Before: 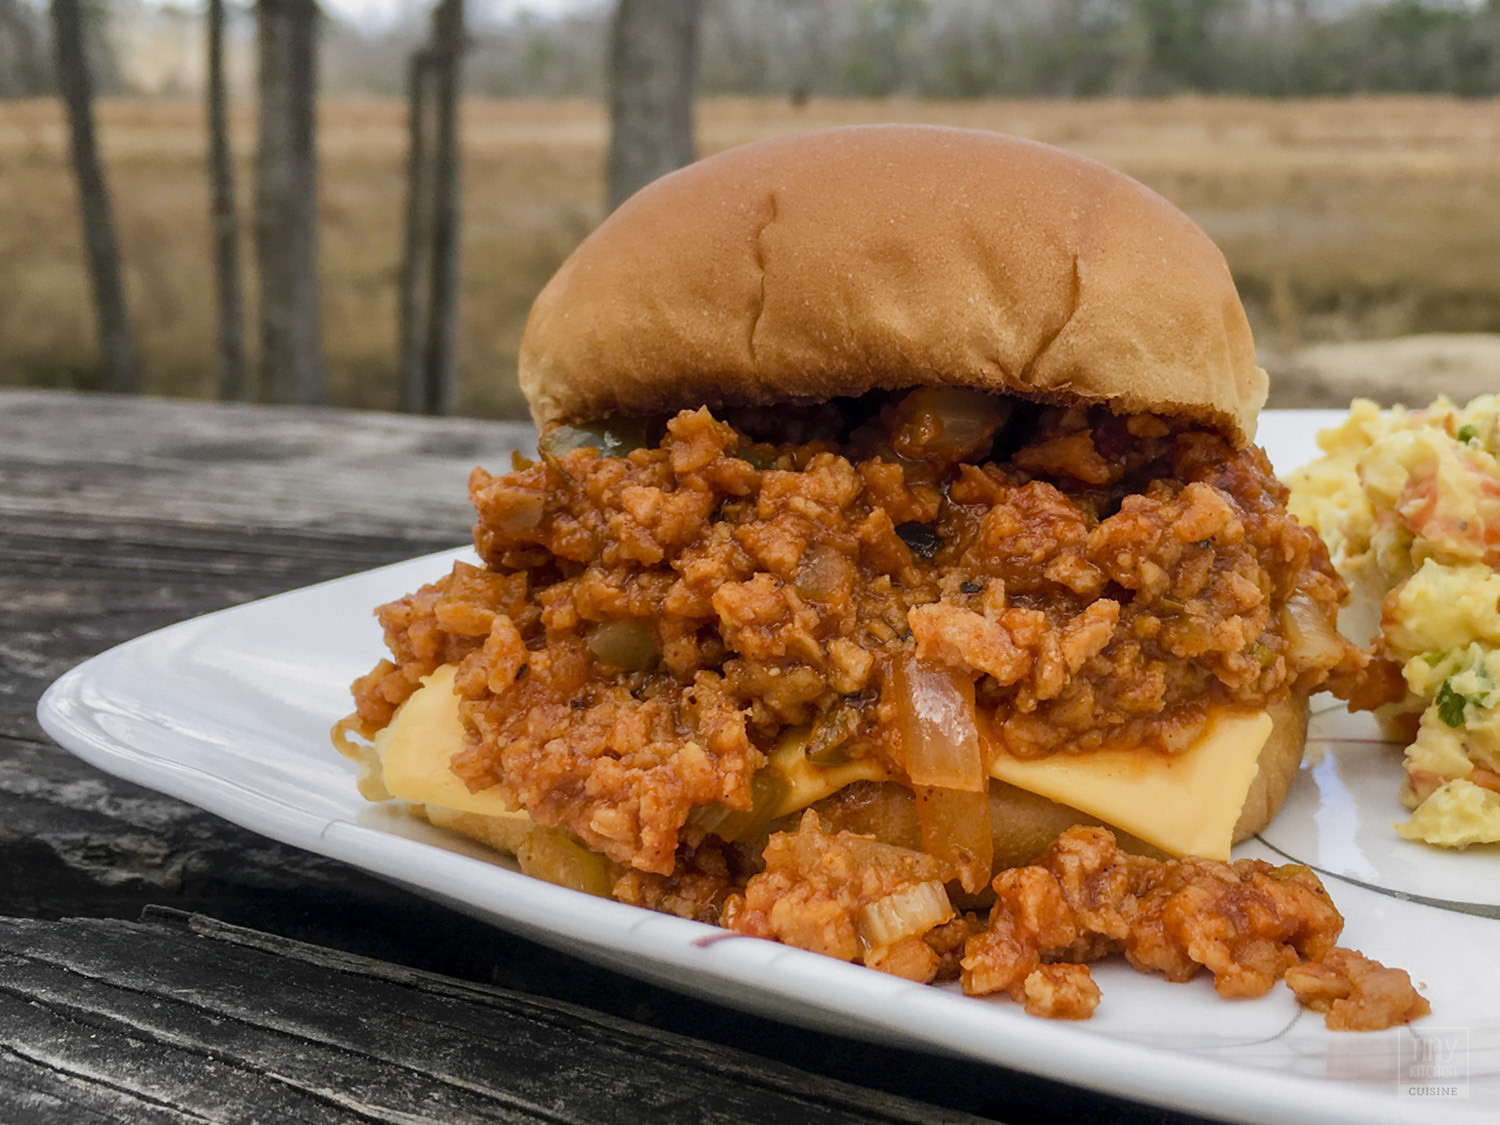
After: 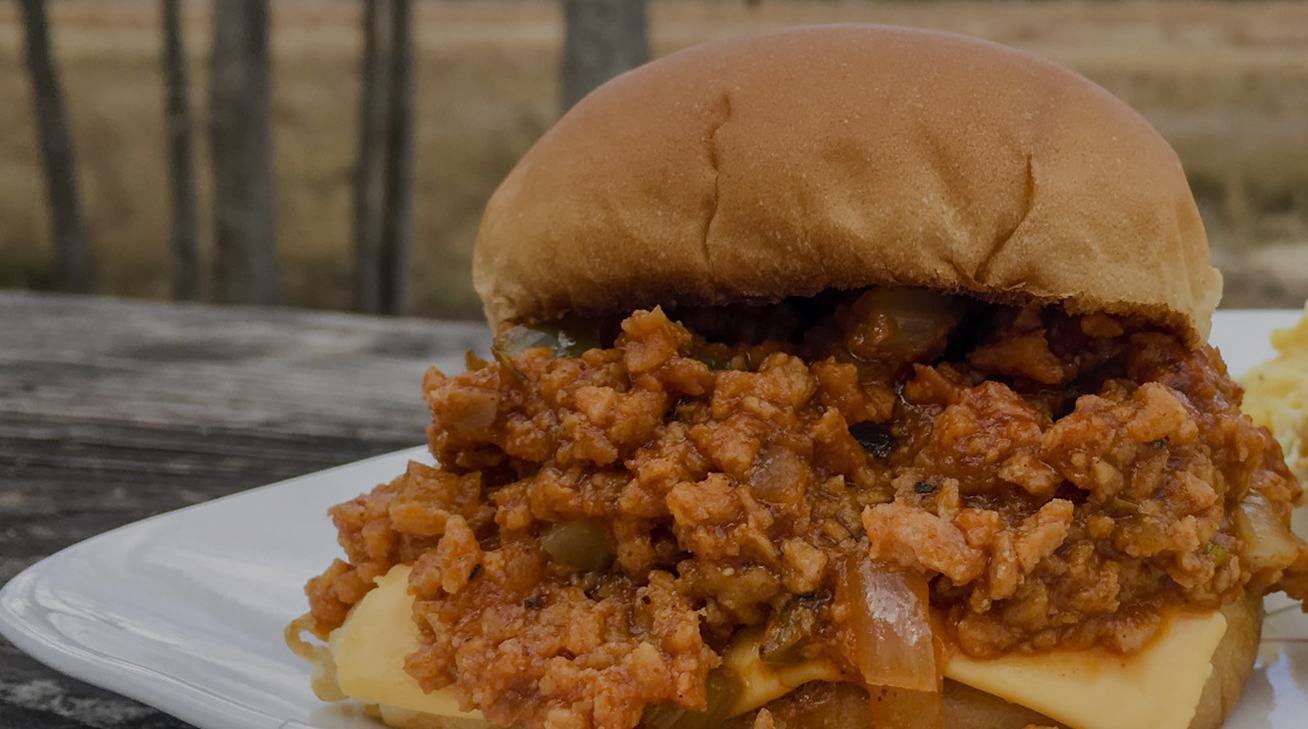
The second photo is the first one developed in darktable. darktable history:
exposure: black level correction 0, exposure -0.685 EV, compensate highlight preservation false
crop: left 3.084%, top 8.968%, right 9.669%, bottom 26.02%
